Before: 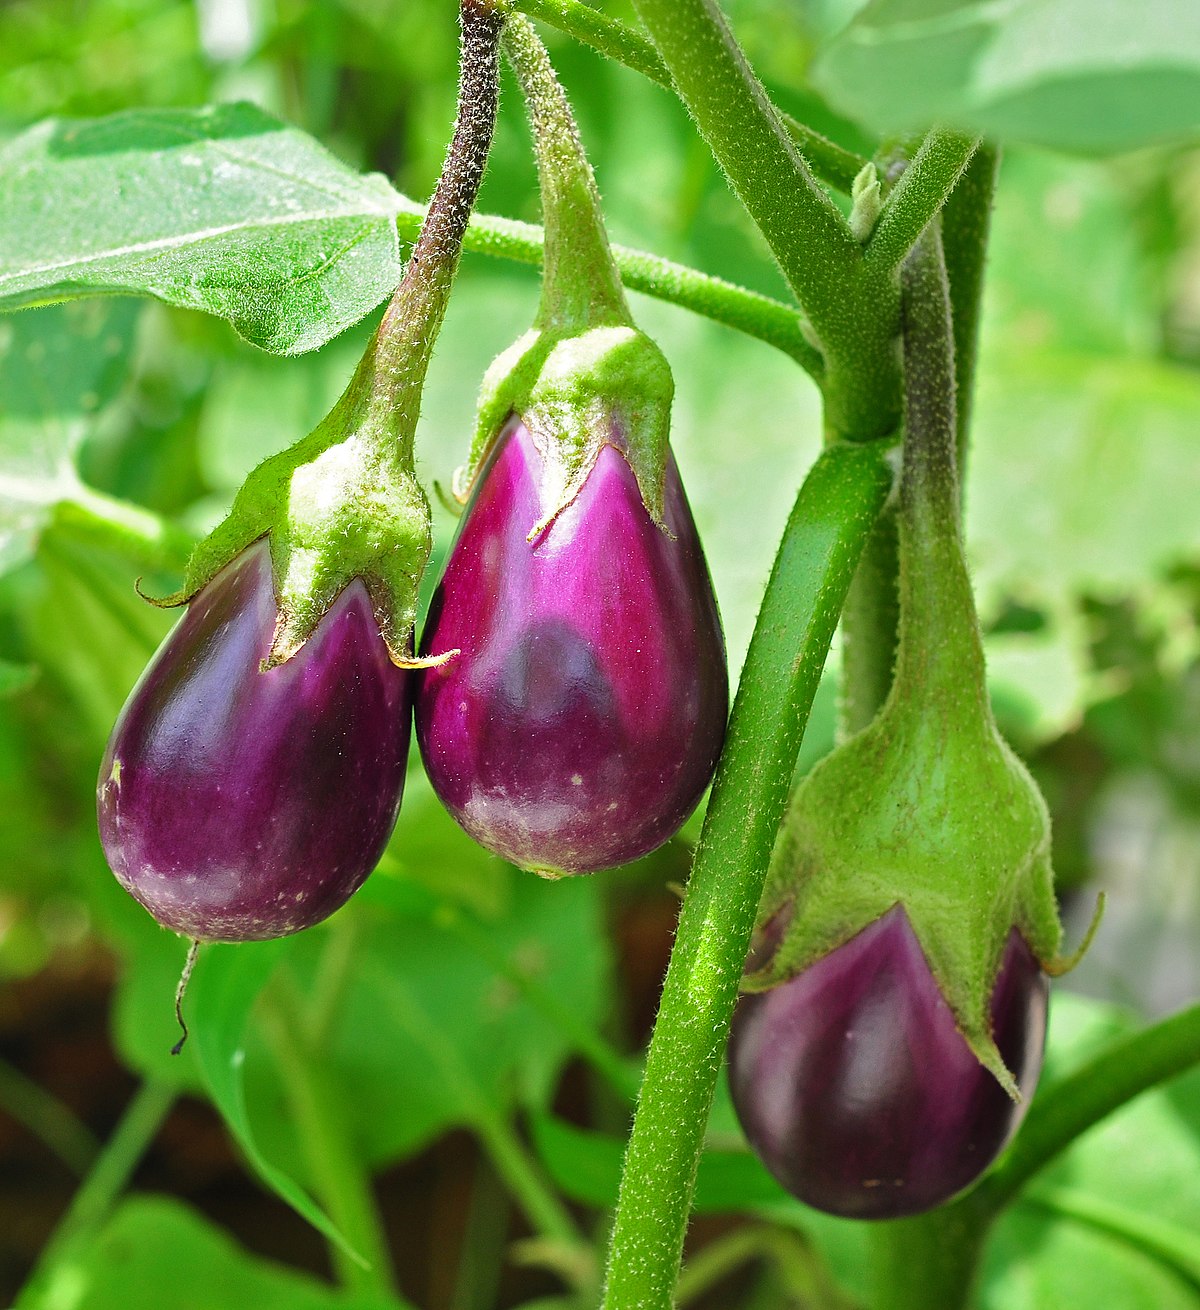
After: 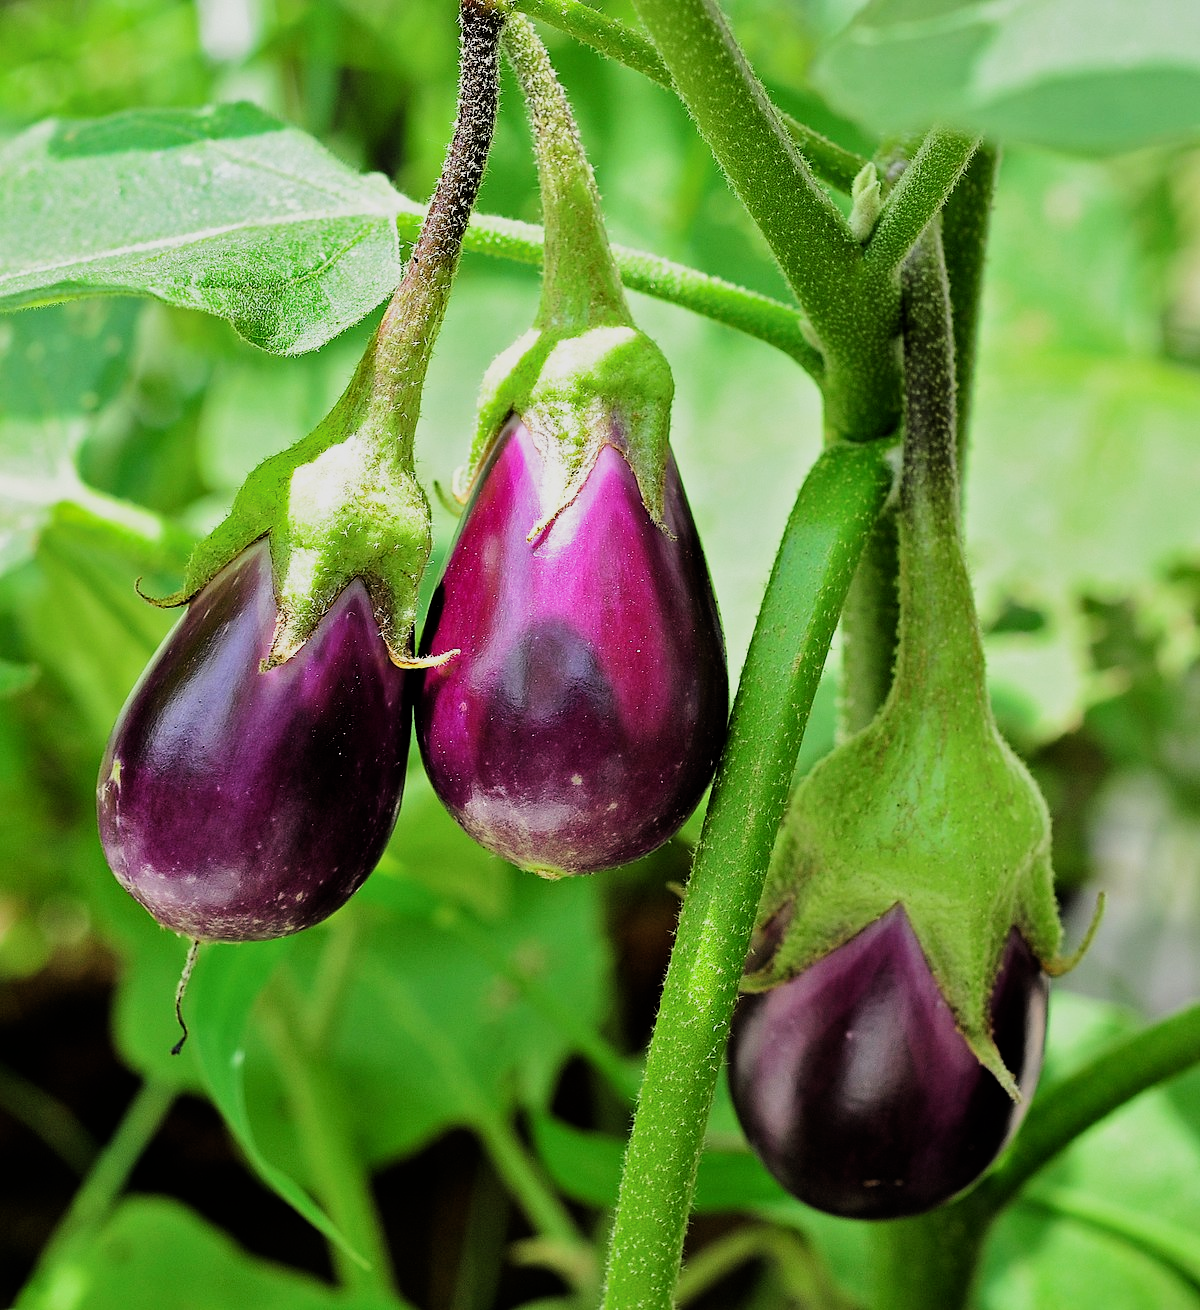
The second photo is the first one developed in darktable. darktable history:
filmic rgb: black relative exposure -5 EV, hardness 2.88, contrast 1.3, highlights saturation mix -10%
tone equalizer: -8 EV -0.55 EV
